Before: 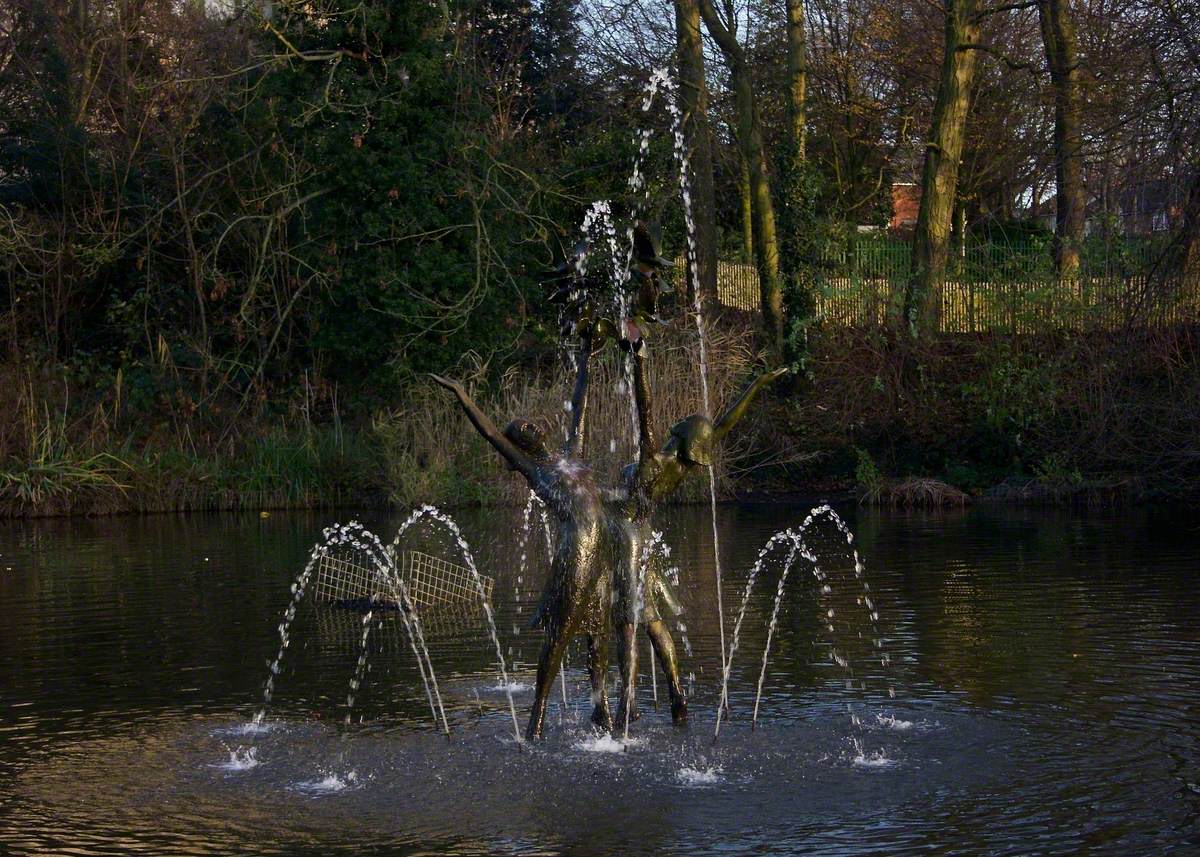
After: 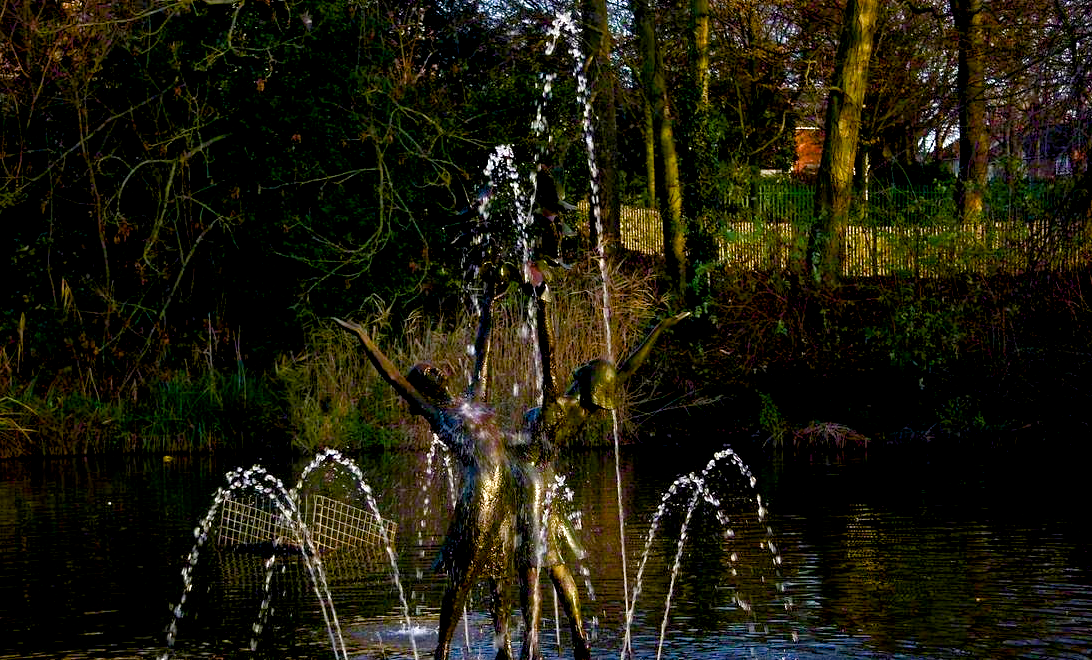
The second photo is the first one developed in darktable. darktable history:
color balance rgb: linear chroma grading › shadows -2.2%, linear chroma grading › highlights -15%, linear chroma grading › global chroma -10%, linear chroma grading › mid-tones -10%, perceptual saturation grading › global saturation 45%, perceptual saturation grading › highlights -50%, perceptual saturation grading › shadows 30%, perceptual brilliance grading › global brilliance 18%, global vibrance 45%
crop: left 8.155%, top 6.611%, bottom 15.385%
exposure: black level correction 0.012, compensate highlight preservation false
